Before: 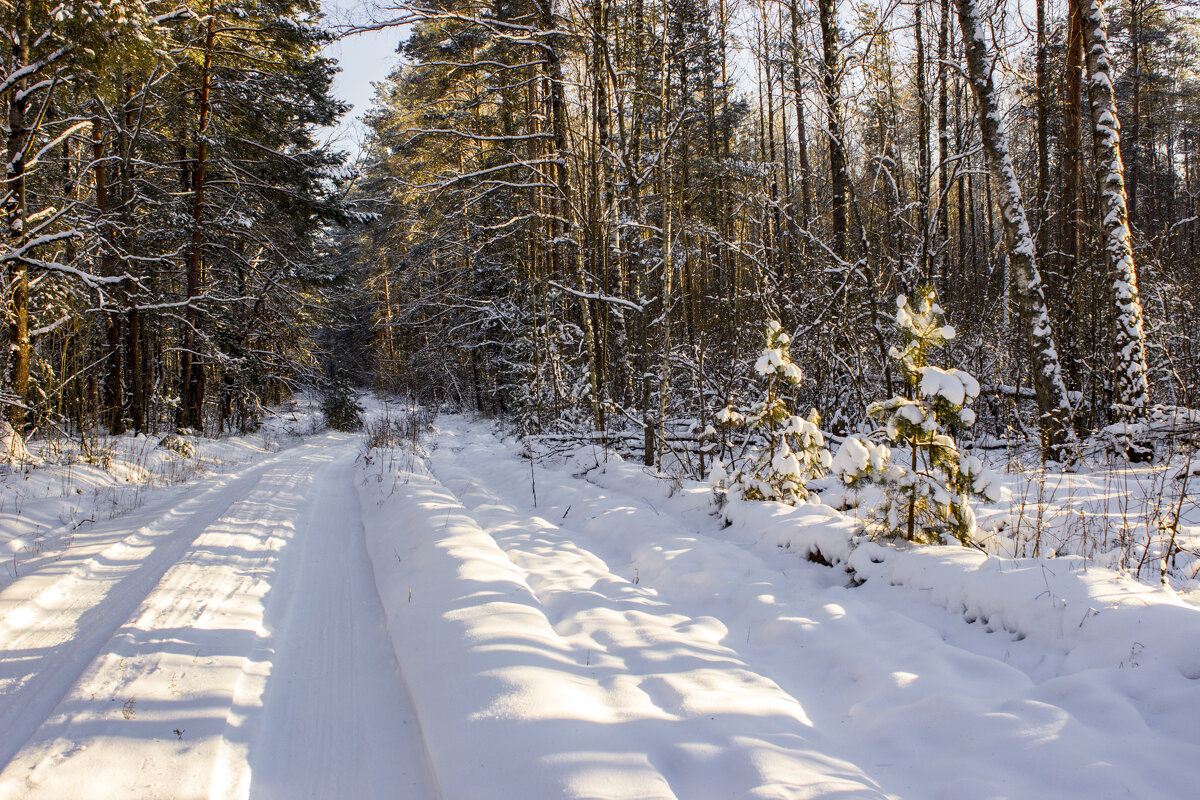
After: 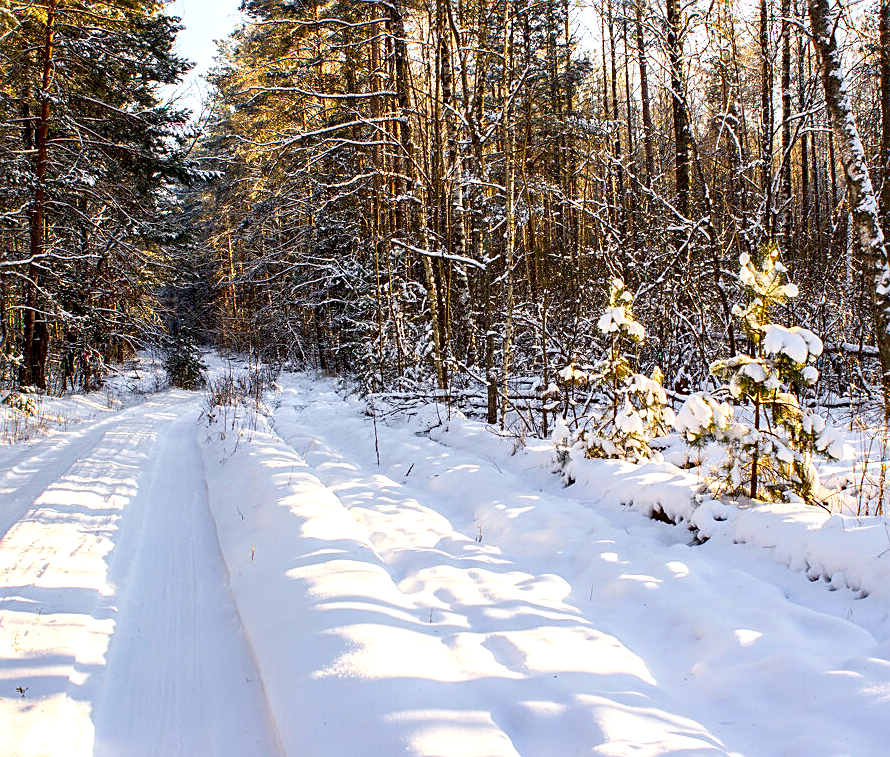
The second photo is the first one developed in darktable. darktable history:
crop and rotate: left 13.15%, top 5.301%, right 12.62%
contrast brightness saturation: contrast 0.044, saturation 0.158
exposure: black level correction 0.001, exposure 0.498 EV, compensate highlight preservation false
sharpen: on, module defaults
